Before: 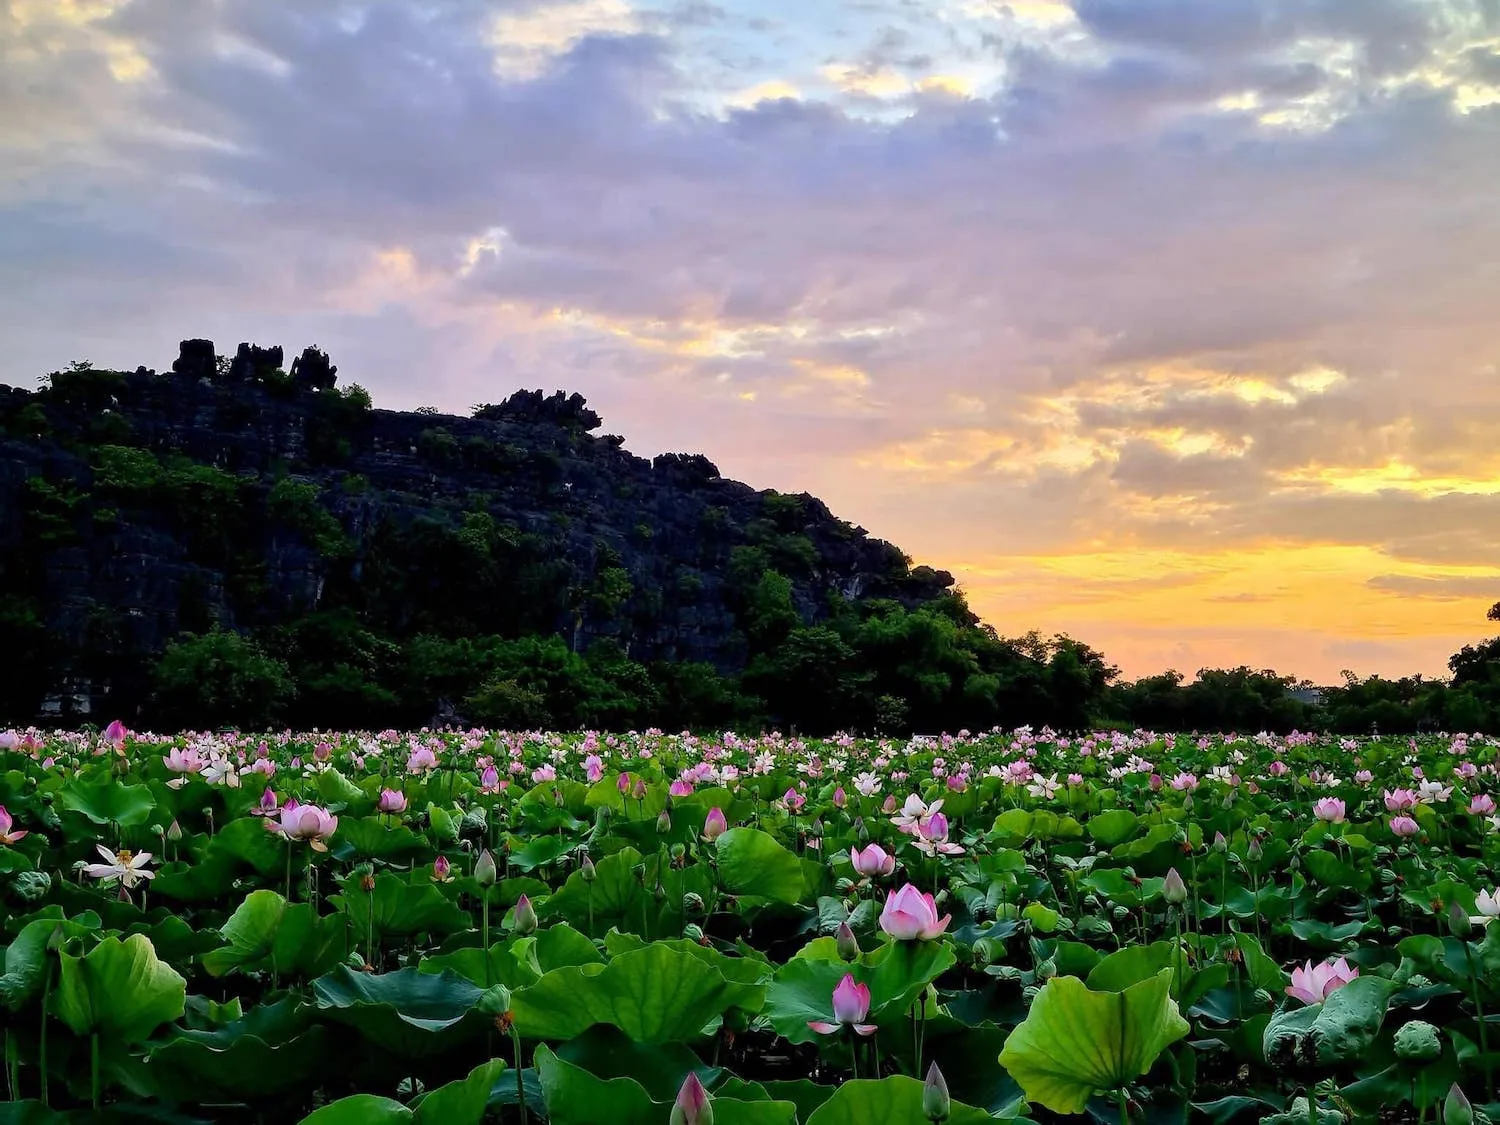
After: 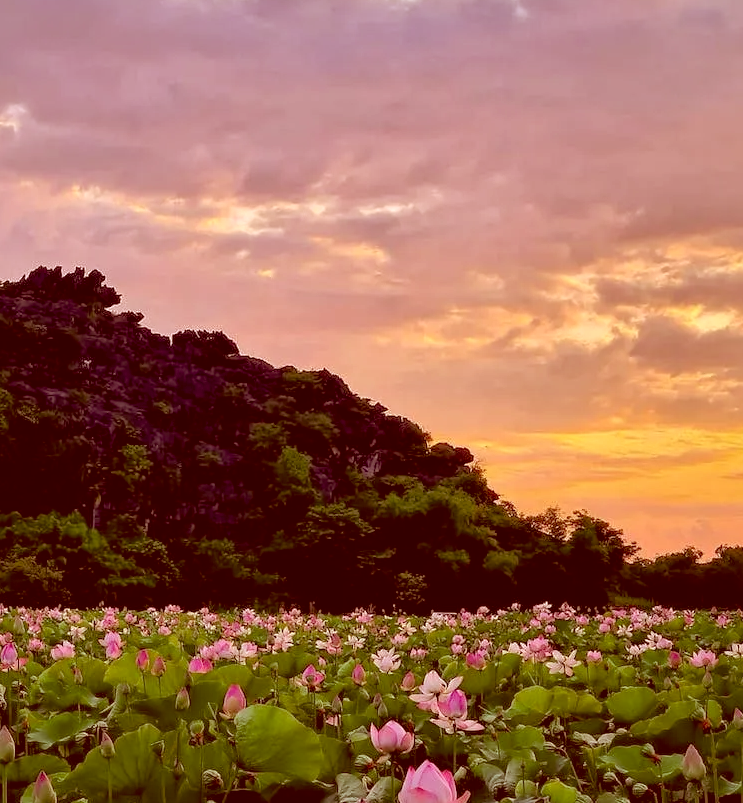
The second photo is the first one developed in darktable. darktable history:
color correction: highlights a* 9.03, highlights b* 8.71, shadows a* 40, shadows b* 40, saturation 0.8
shadows and highlights: on, module defaults
crop: left 32.075%, top 10.976%, right 18.355%, bottom 17.596%
local contrast: mode bilateral grid, contrast 10, coarseness 25, detail 115%, midtone range 0.2
